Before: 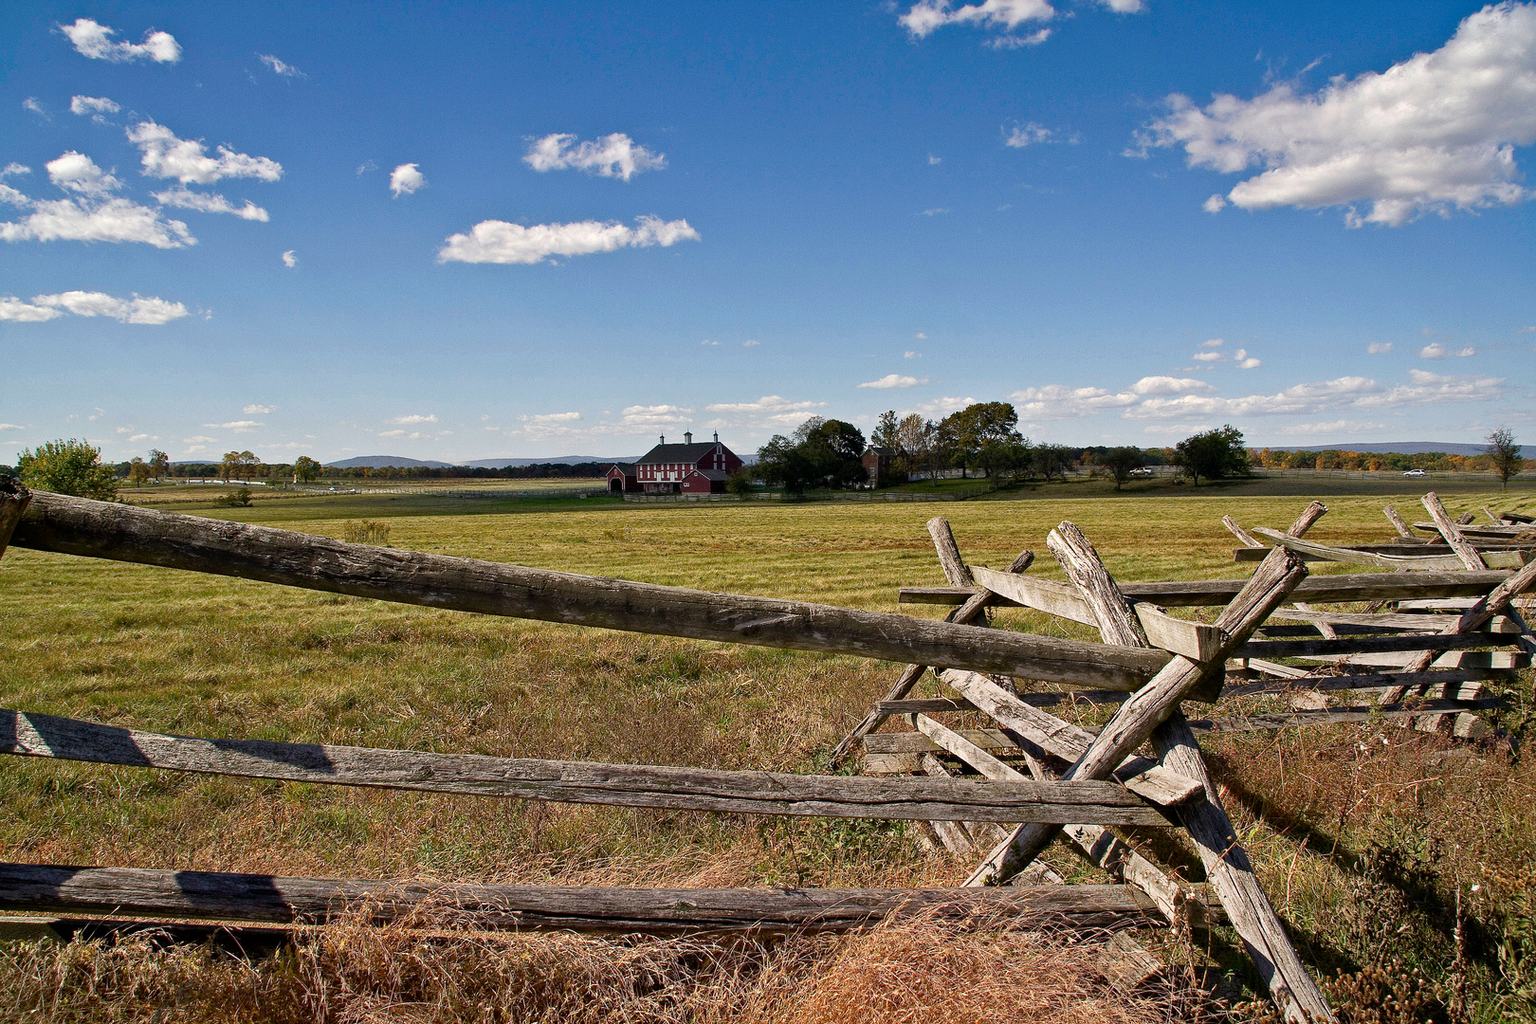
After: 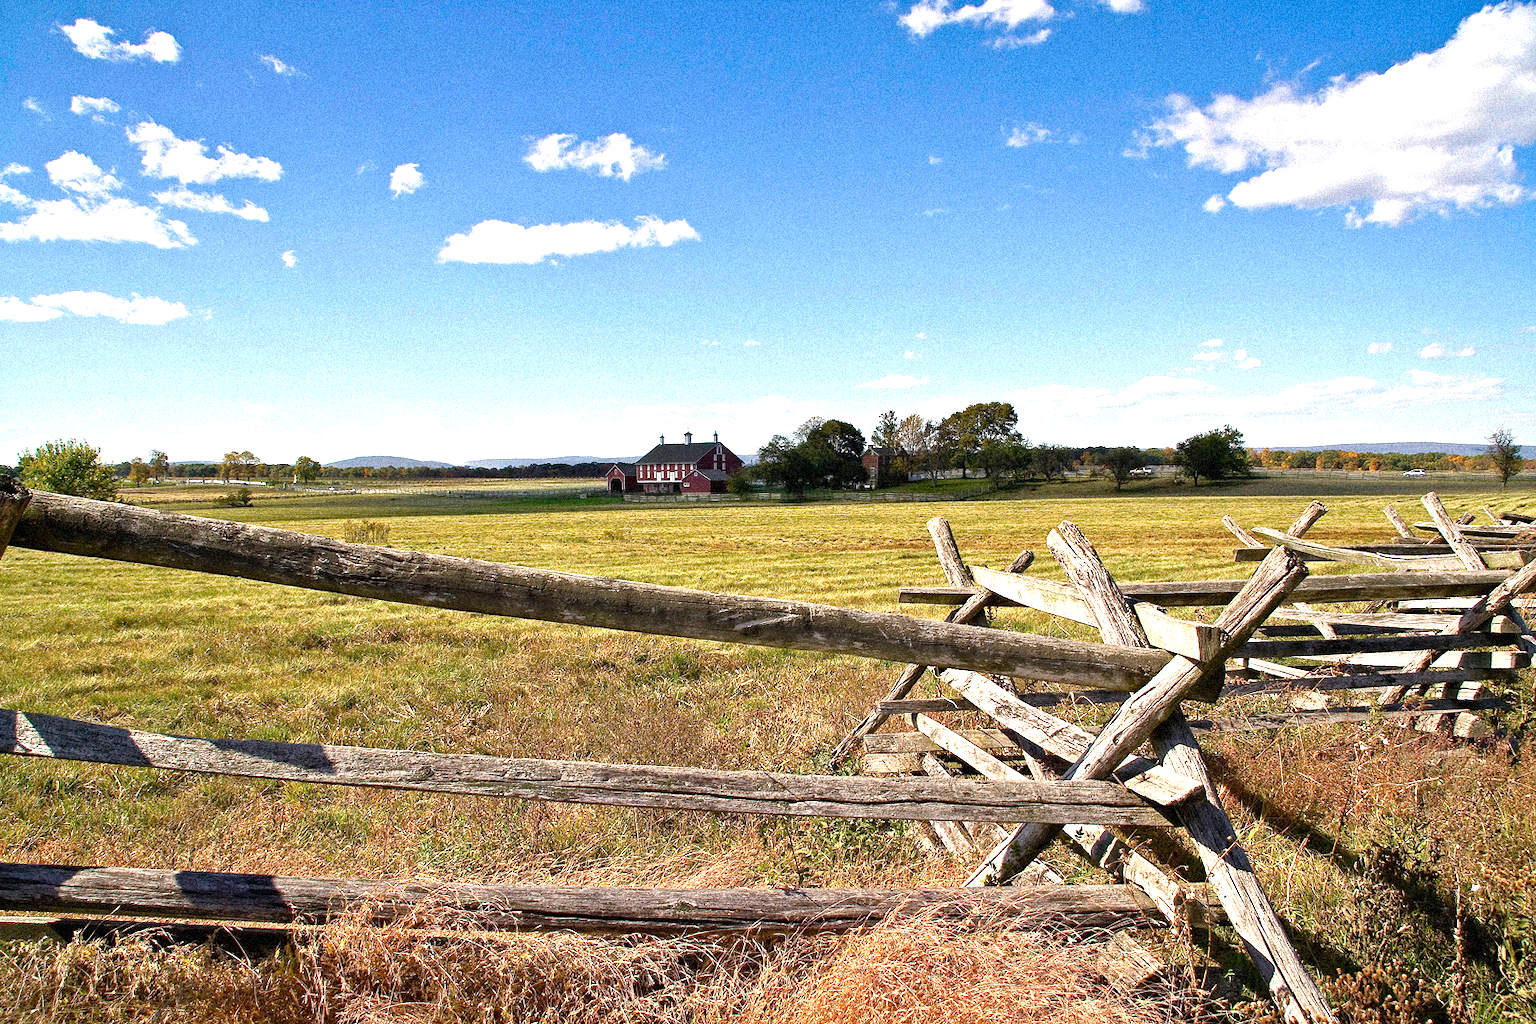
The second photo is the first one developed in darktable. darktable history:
grain: coarseness 9.38 ISO, strength 34.99%, mid-tones bias 0%
exposure: black level correction 0, exposure 1.1 EV, compensate highlight preservation false
